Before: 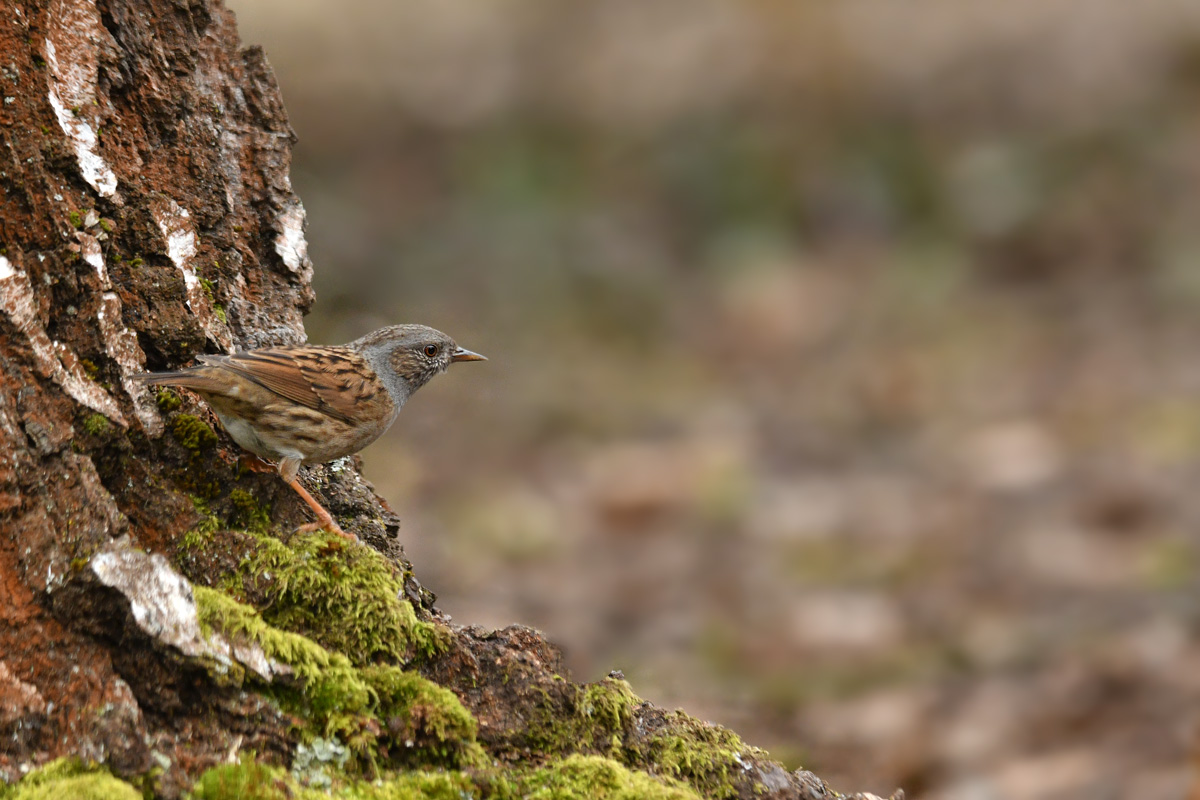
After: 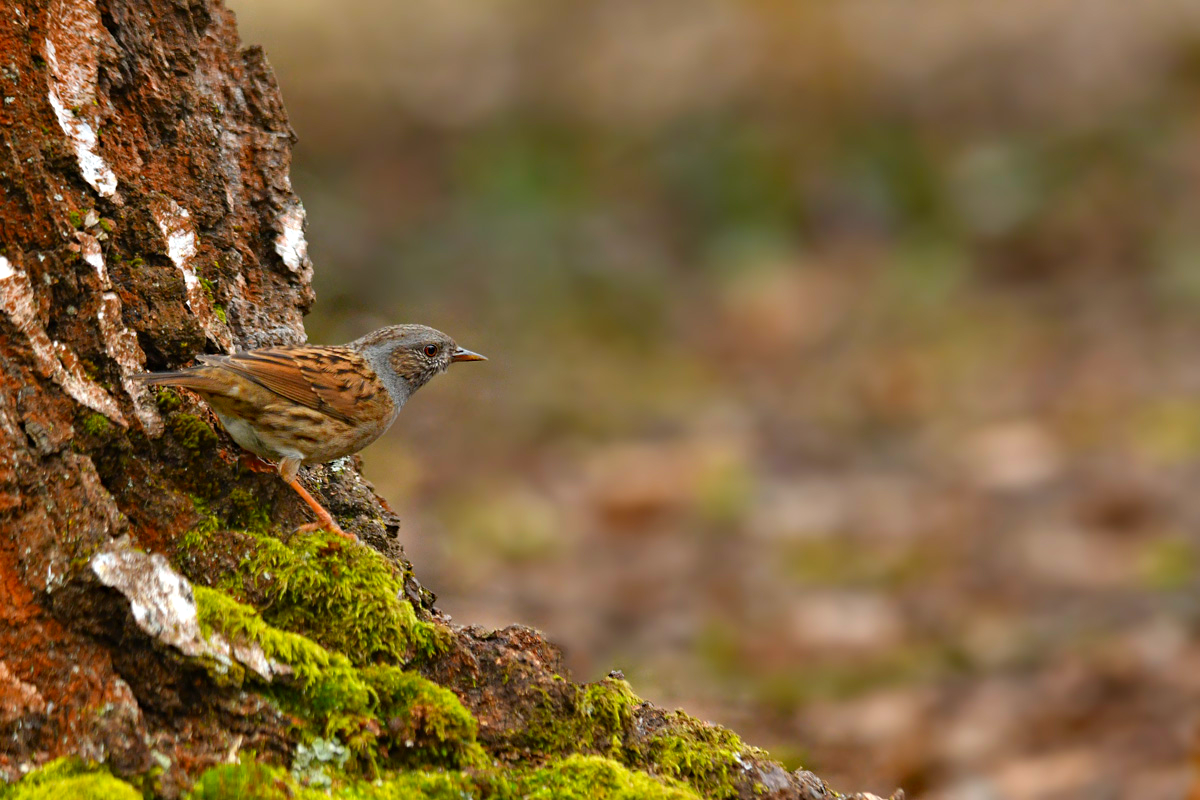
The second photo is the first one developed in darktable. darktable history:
haze removal: compatibility mode true, adaptive false
contrast brightness saturation: saturation 0.5
